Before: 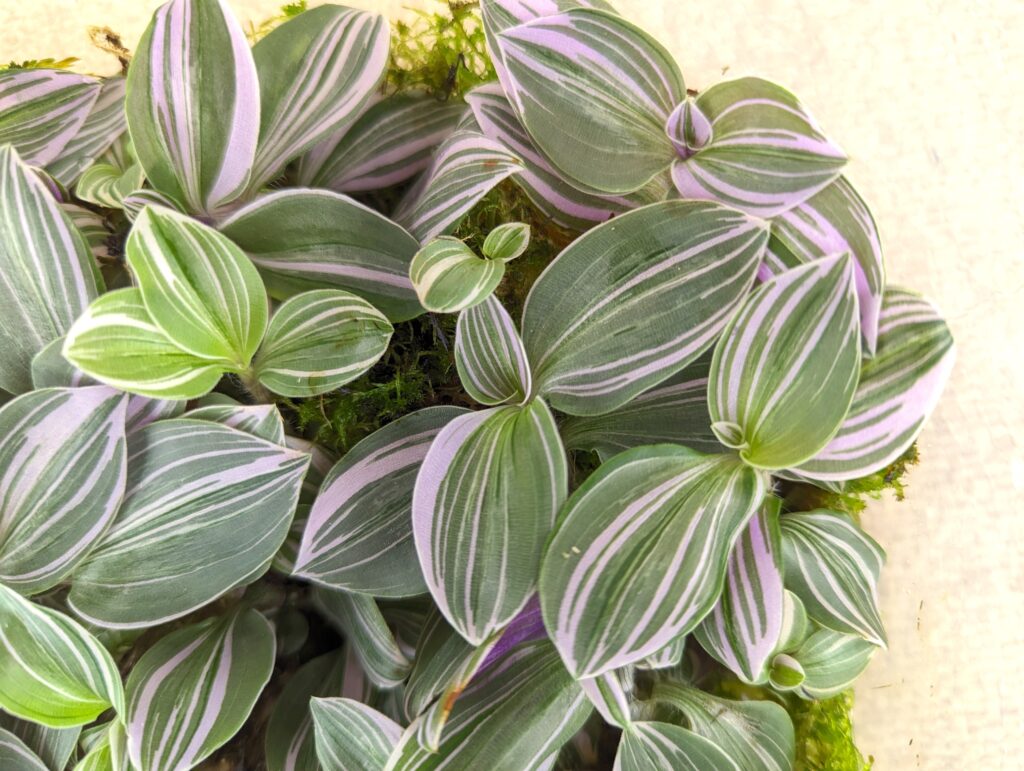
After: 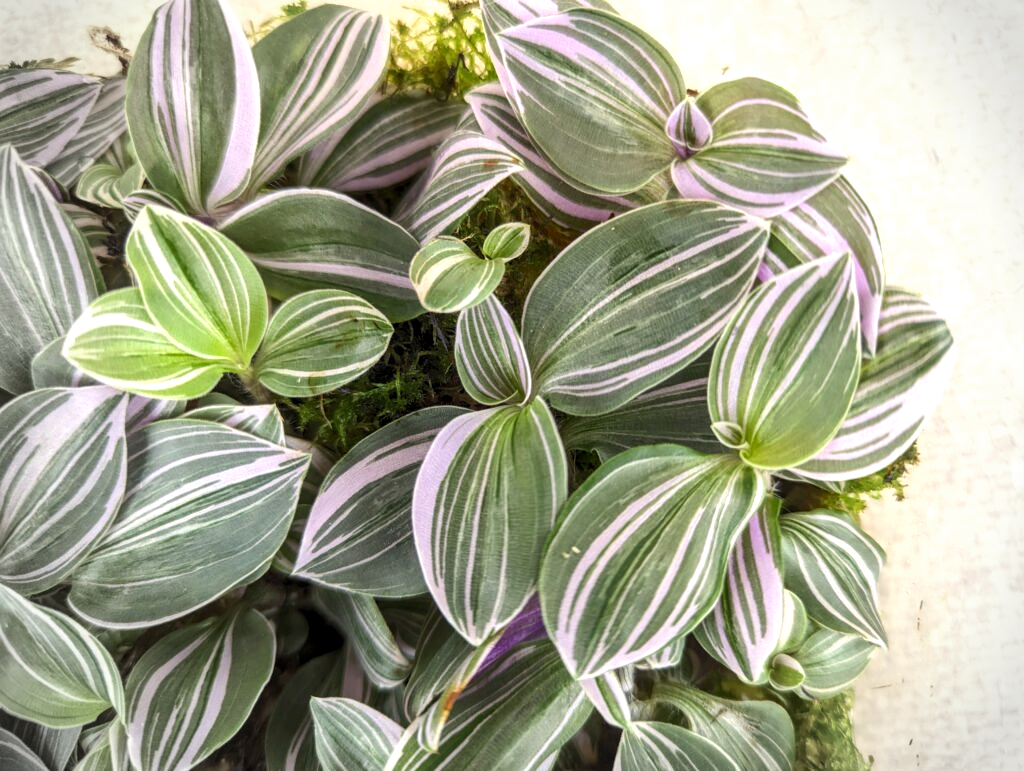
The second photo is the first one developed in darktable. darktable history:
tone equalizer: -8 EV -0.417 EV, -7 EV -0.389 EV, -6 EV -0.333 EV, -5 EV -0.222 EV, -3 EV 0.222 EV, -2 EV 0.333 EV, -1 EV 0.389 EV, +0 EV 0.417 EV, edges refinement/feathering 500, mask exposure compensation -1.57 EV, preserve details no
local contrast: on, module defaults
vignetting: fall-off start 67.15%, brightness -0.442, saturation -0.691, width/height ratio 1.011, unbound false
